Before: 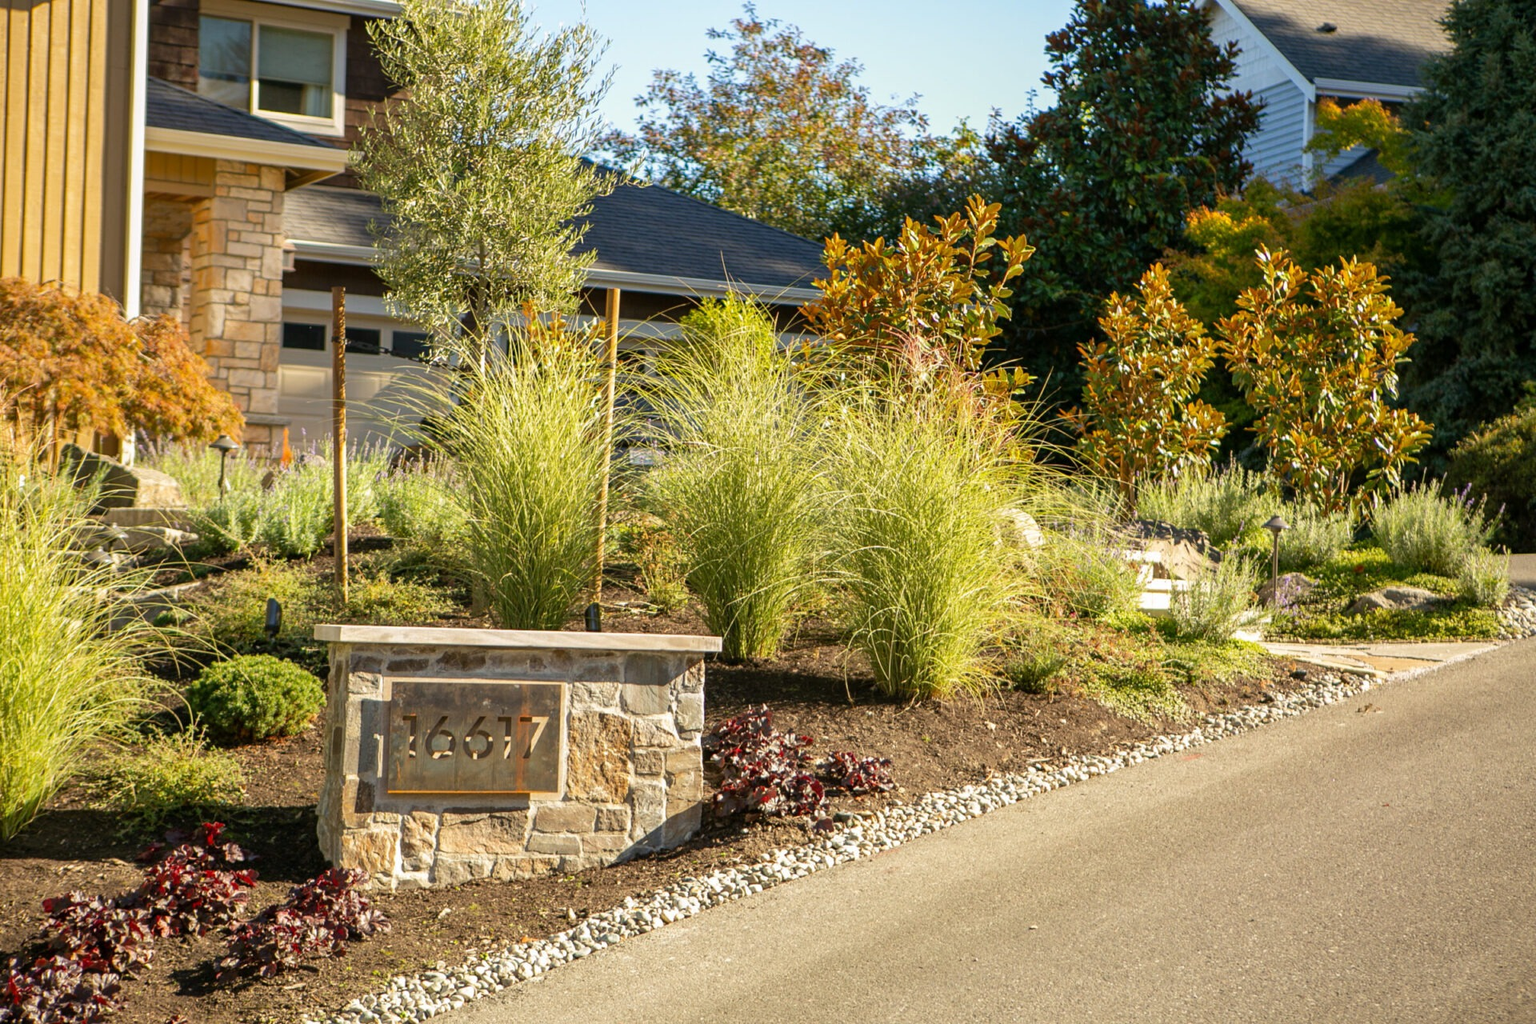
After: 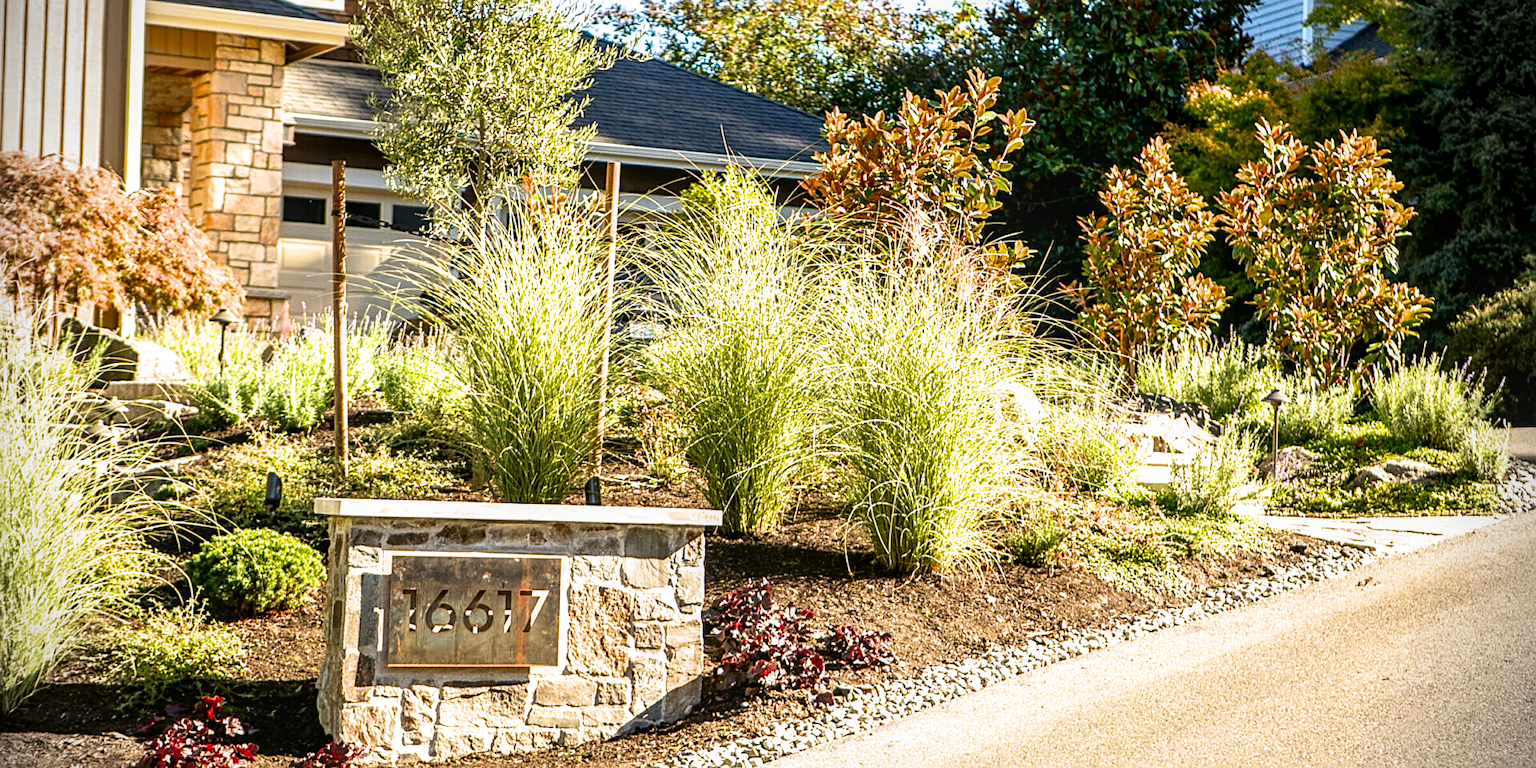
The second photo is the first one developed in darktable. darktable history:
vignetting: fall-off start 87.84%, fall-off radius 24.31%, unbound false
filmic rgb: black relative exposure -12.83 EV, white relative exposure 2.81 EV, target black luminance 0%, hardness 8.51, latitude 71.22%, contrast 1.133, shadows ↔ highlights balance -0.647%
sharpen: on, module defaults
exposure: exposure 1 EV, compensate highlight preservation false
crop and rotate: top 12.381%, bottom 12.515%
contrast brightness saturation: contrast 0.069, brightness -0.126, saturation 0.056
local contrast: on, module defaults
